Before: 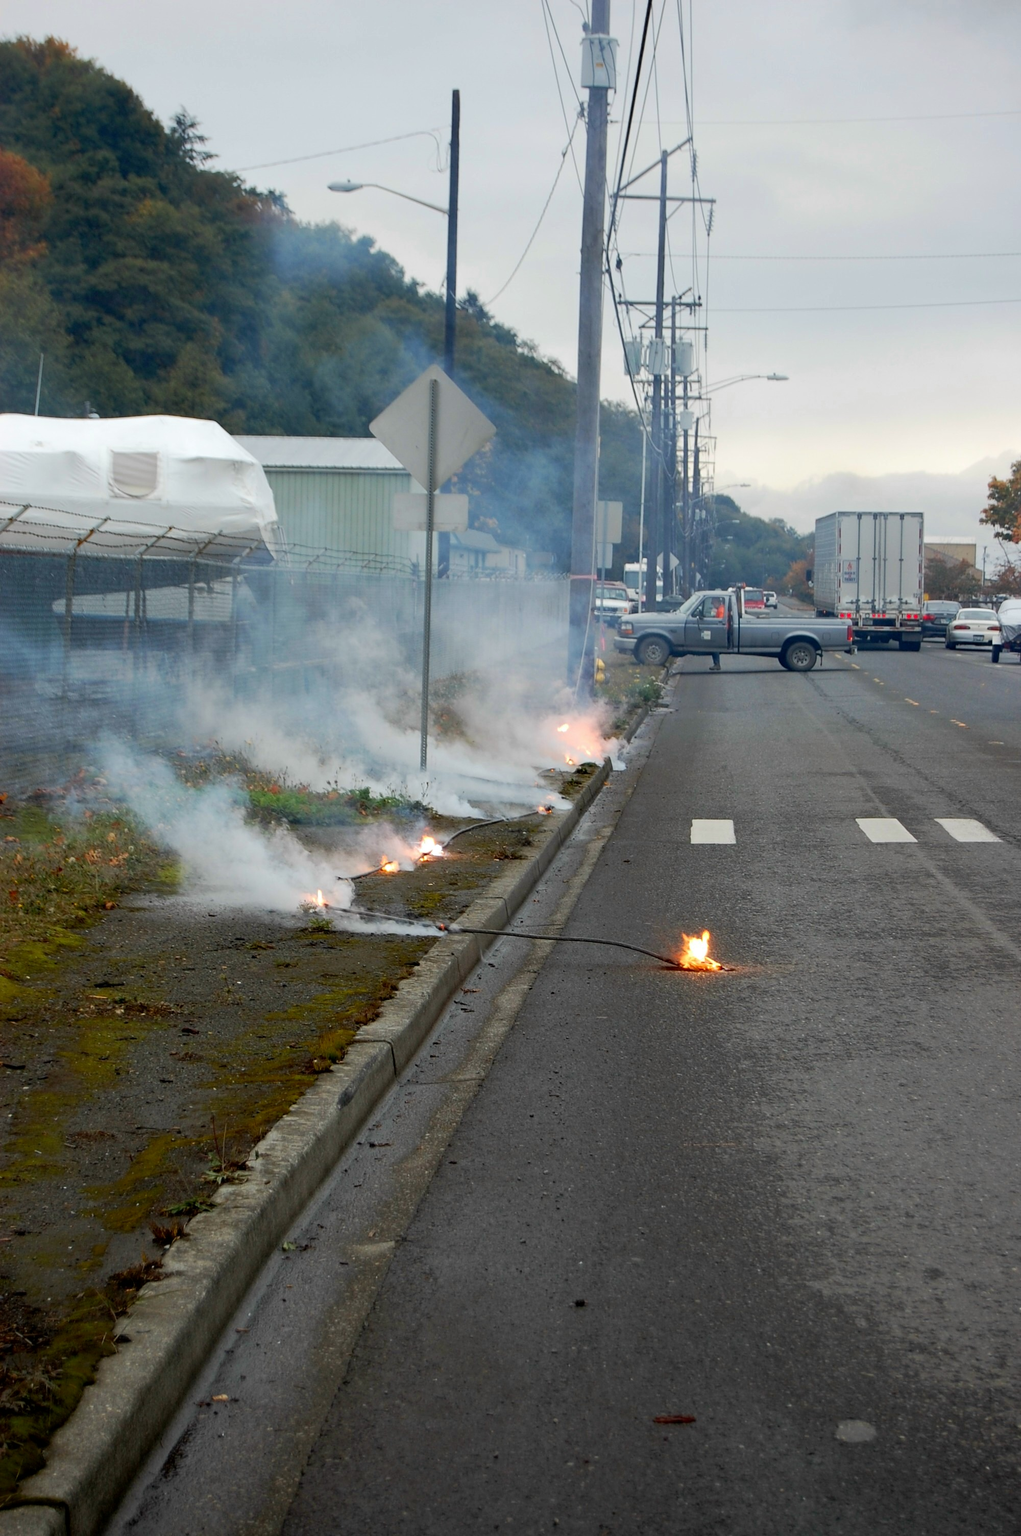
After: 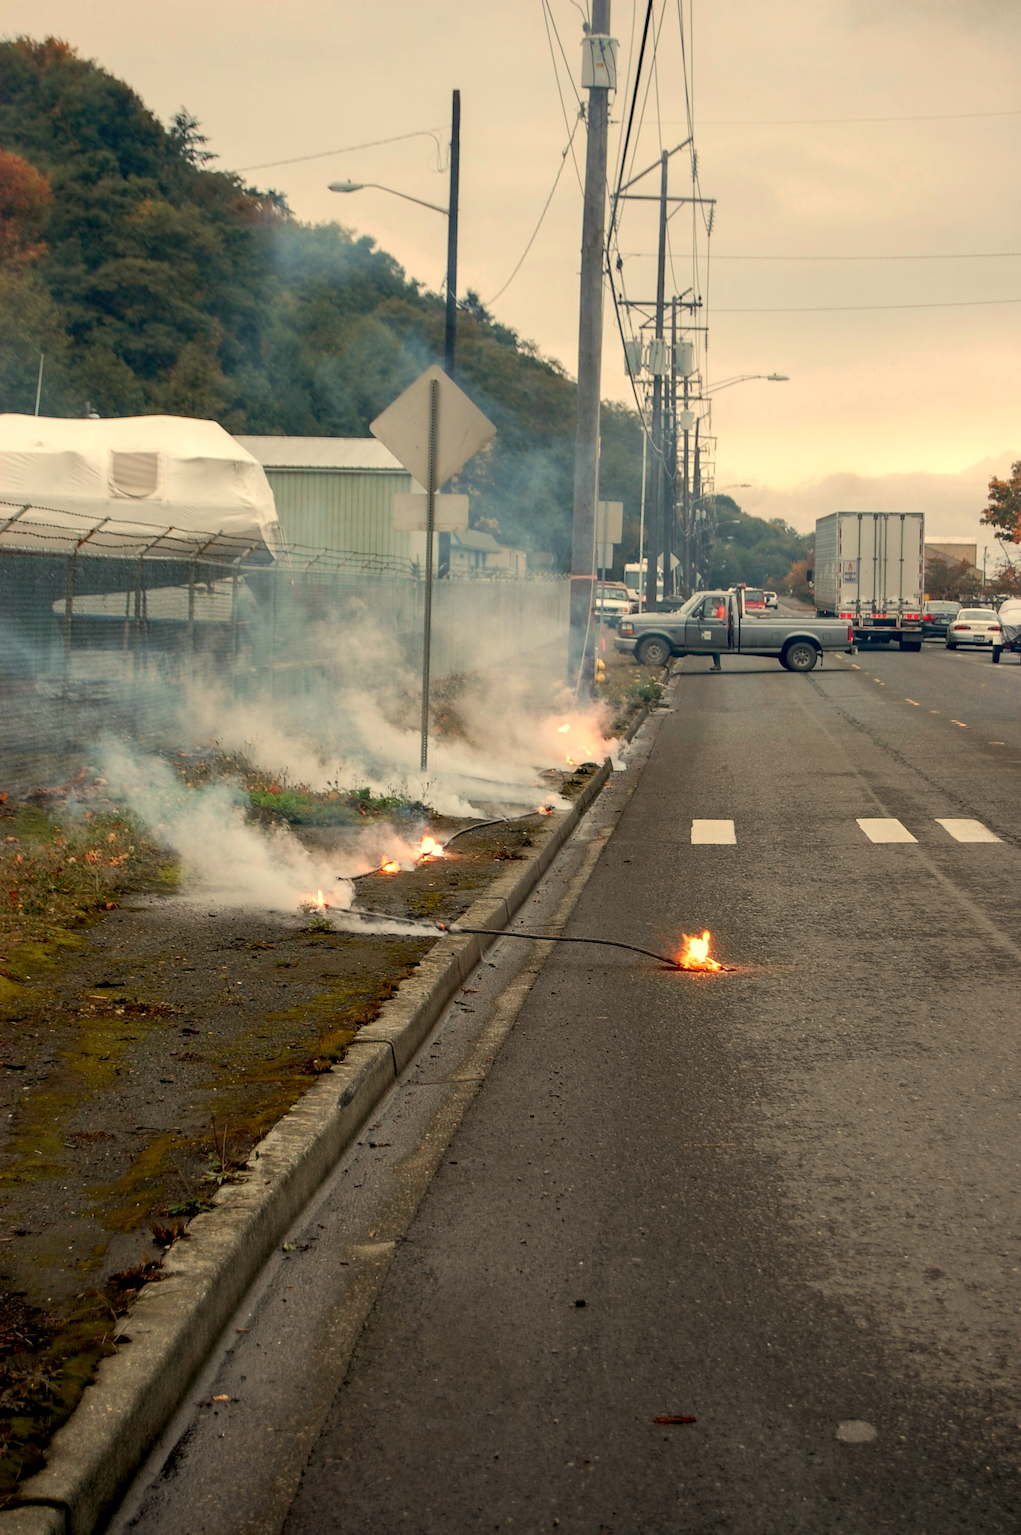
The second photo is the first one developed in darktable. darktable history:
local contrast: on, module defaults
white balance: red 1.138, green 0.996, blue 0.812
